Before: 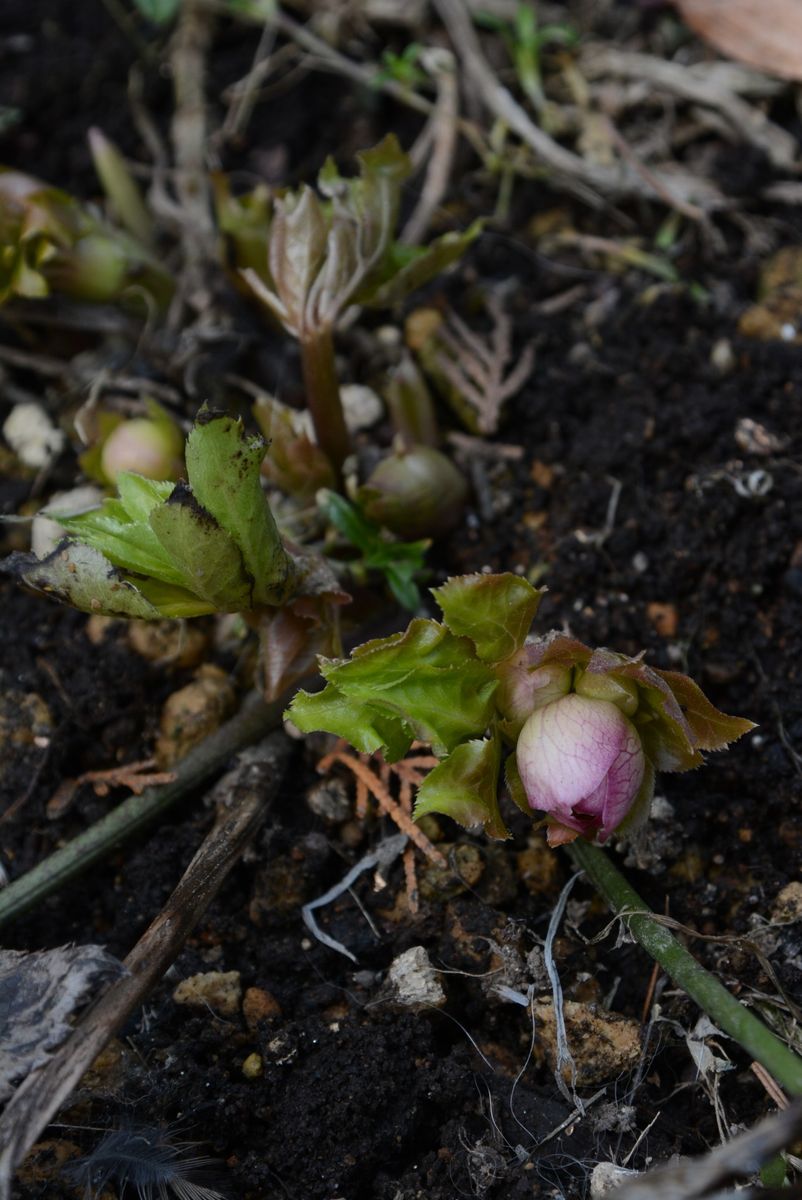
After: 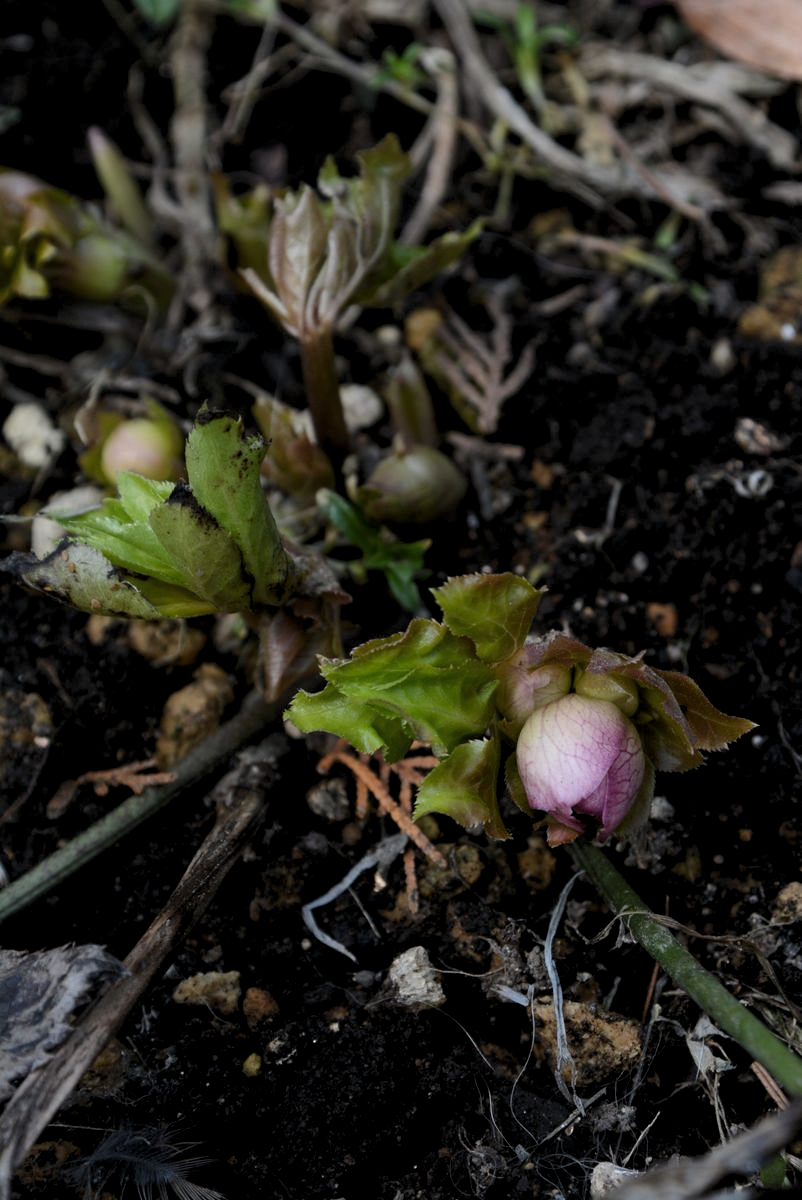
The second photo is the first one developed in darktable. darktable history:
levels: levels [0.062, 0.494, 0.925]
